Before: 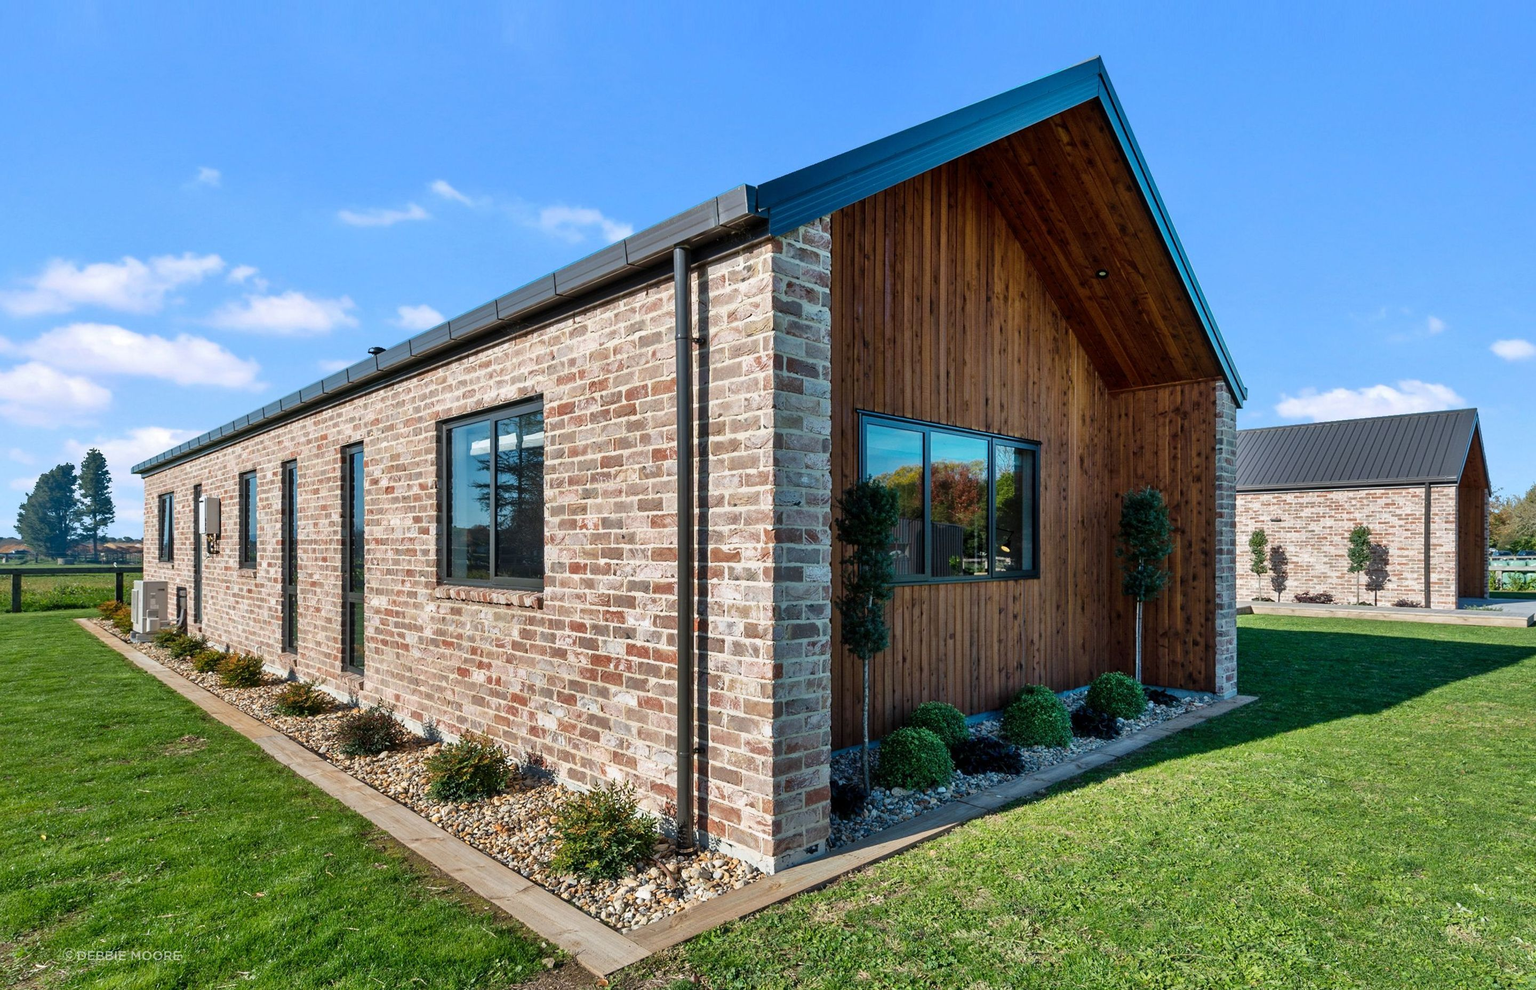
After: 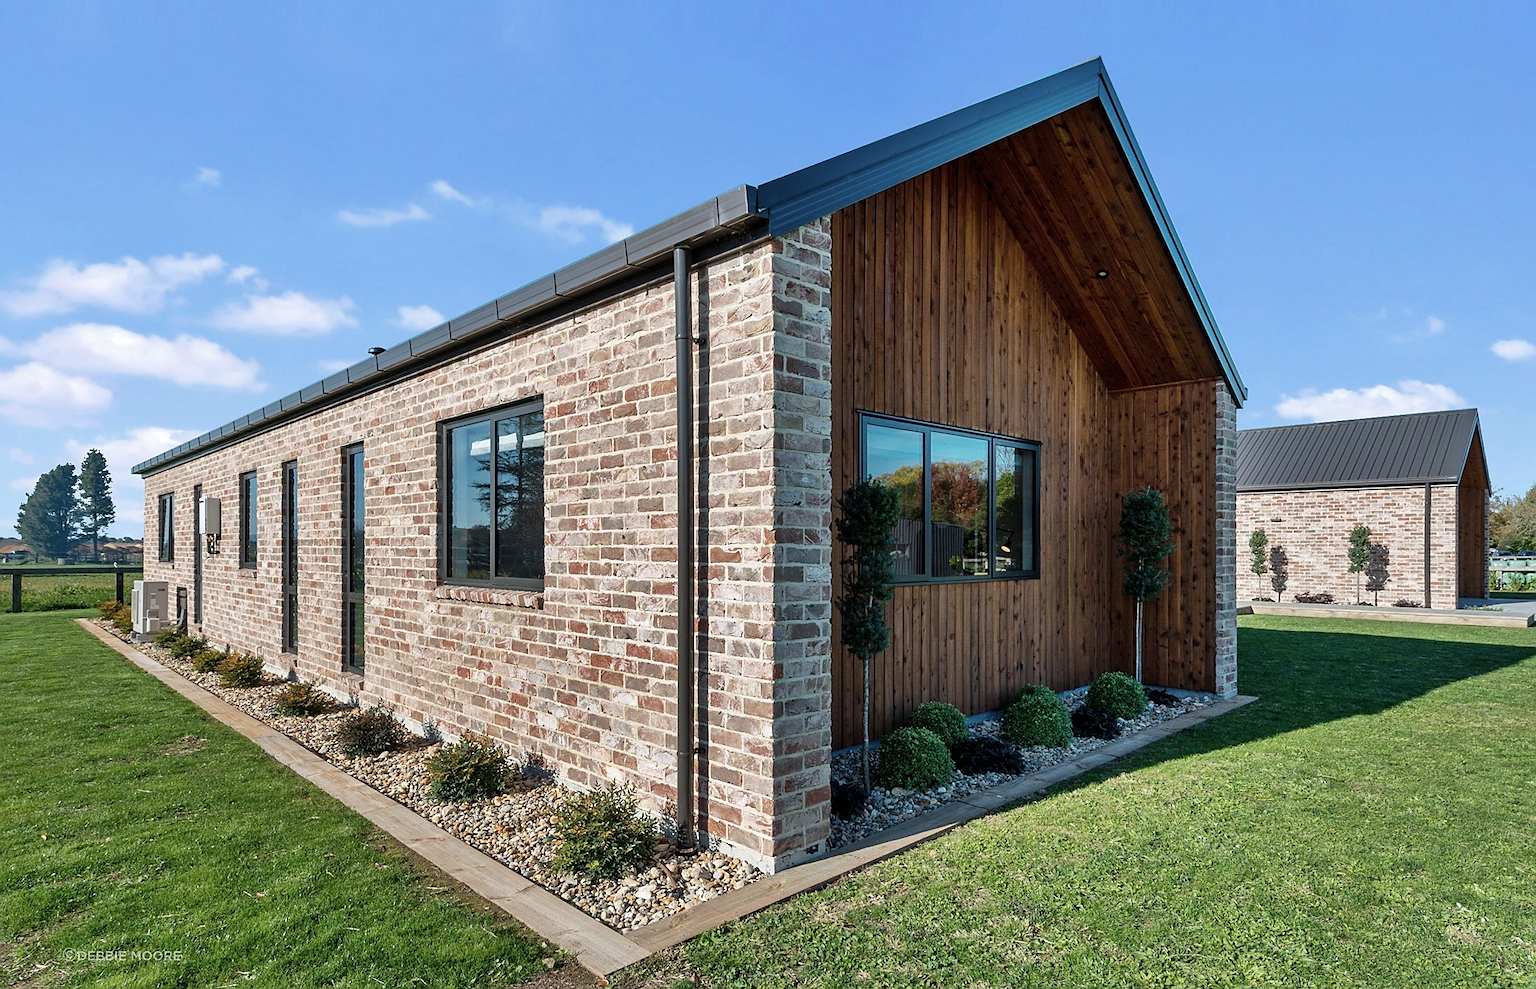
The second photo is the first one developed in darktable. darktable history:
color zones: curves: ch1 [(0, 0.292) (0.001, 0.292) (0.2, 0.264) (0.4, 0.248) (0.6, 0.248) (0.8, 0.264) (0.999, 0.292) (1, 0.292)], mix -64.26%
sharpen: amount 0.488
